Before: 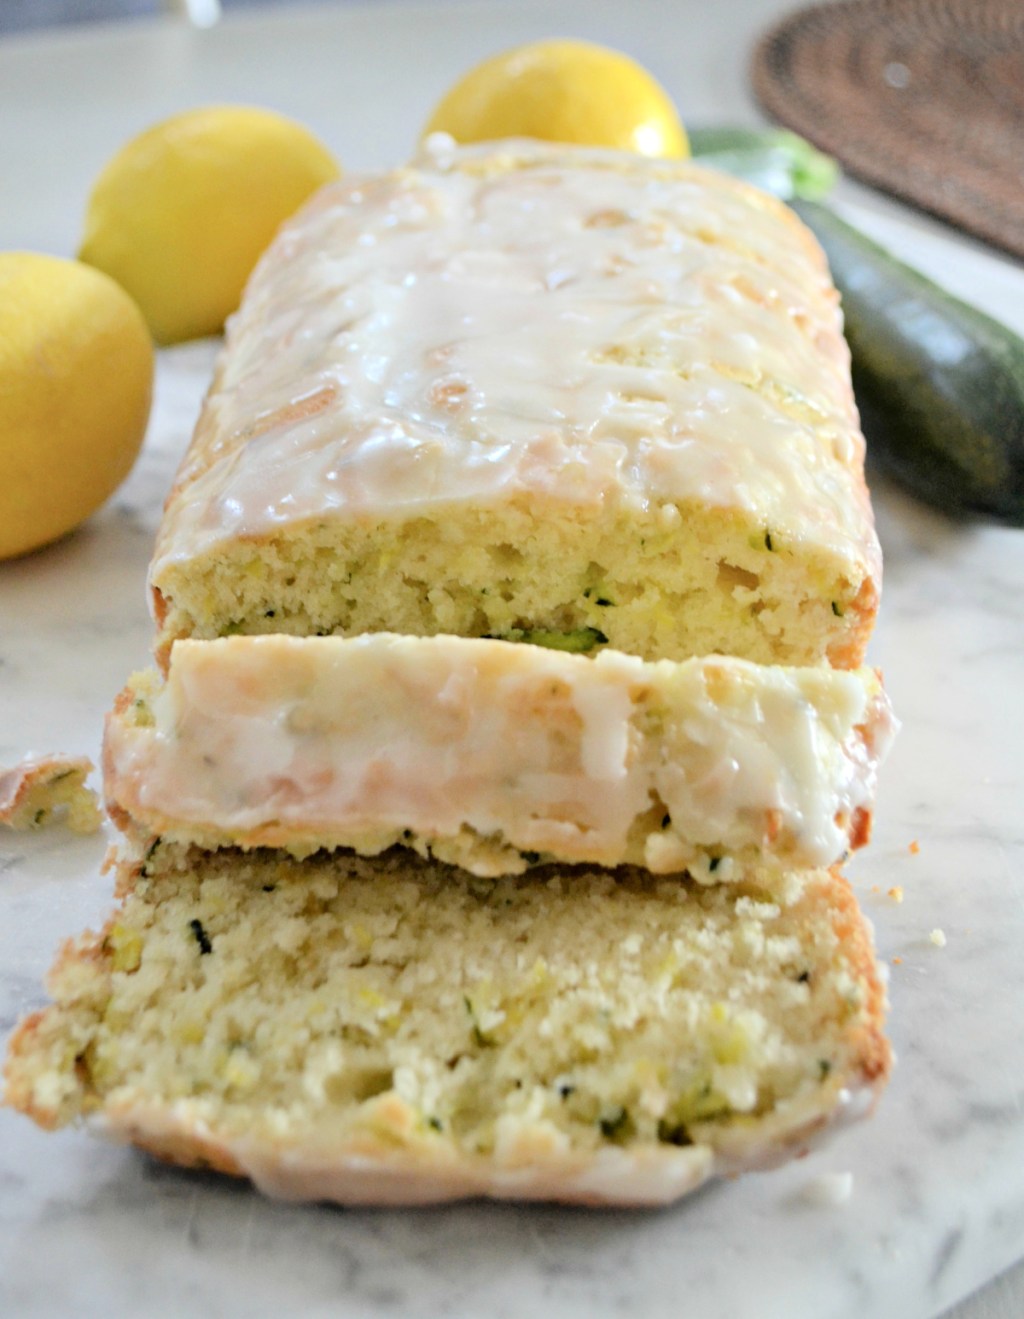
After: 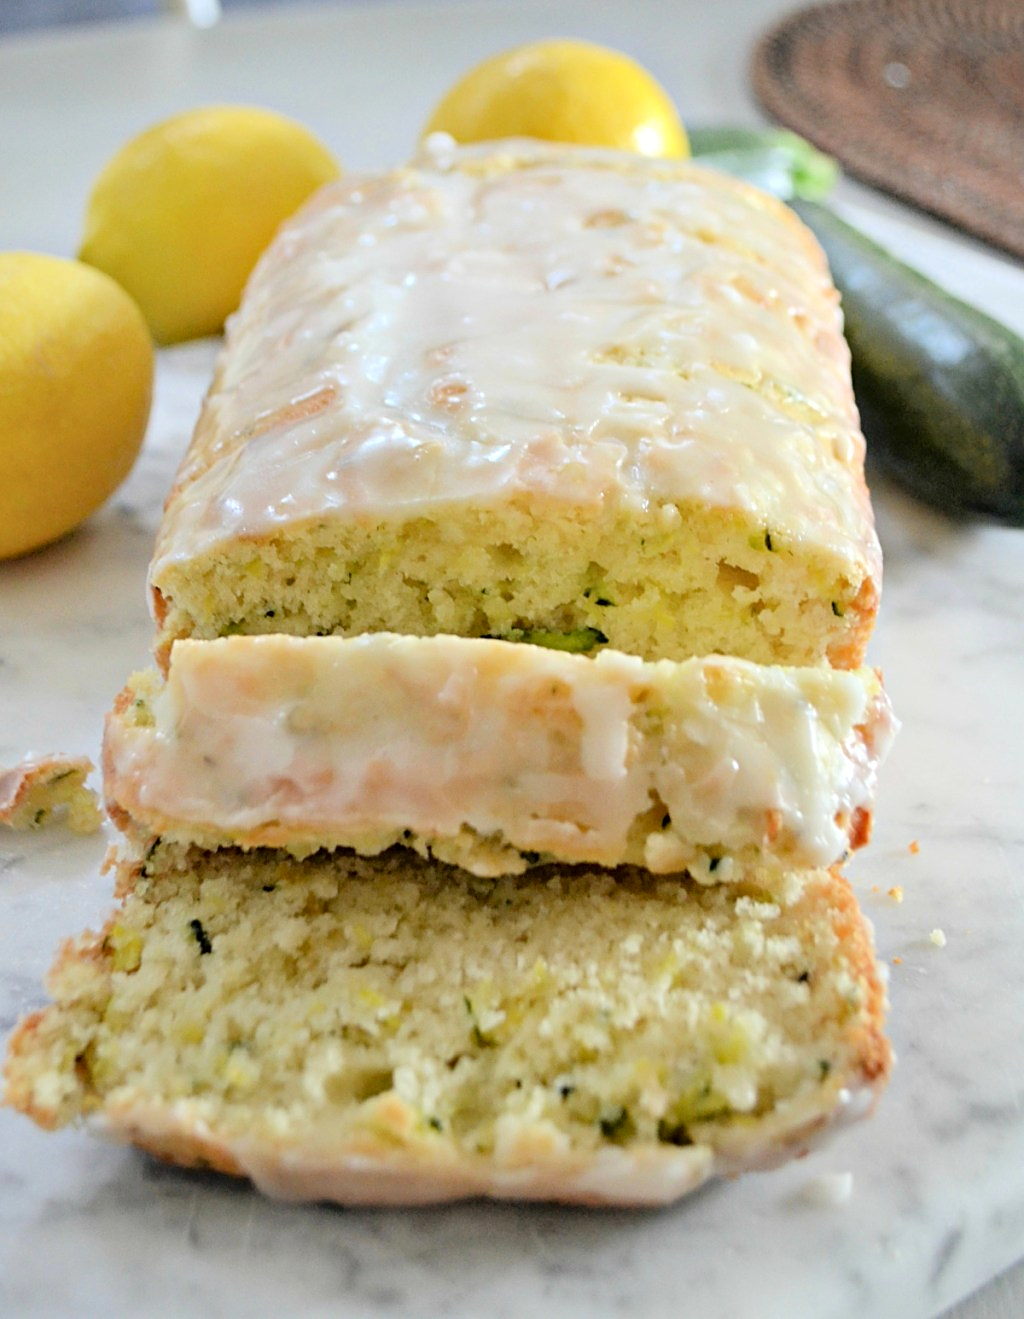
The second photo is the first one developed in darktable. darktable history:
contrast brightness saturation: saturation 0.1
sharpen: on, module defaults
